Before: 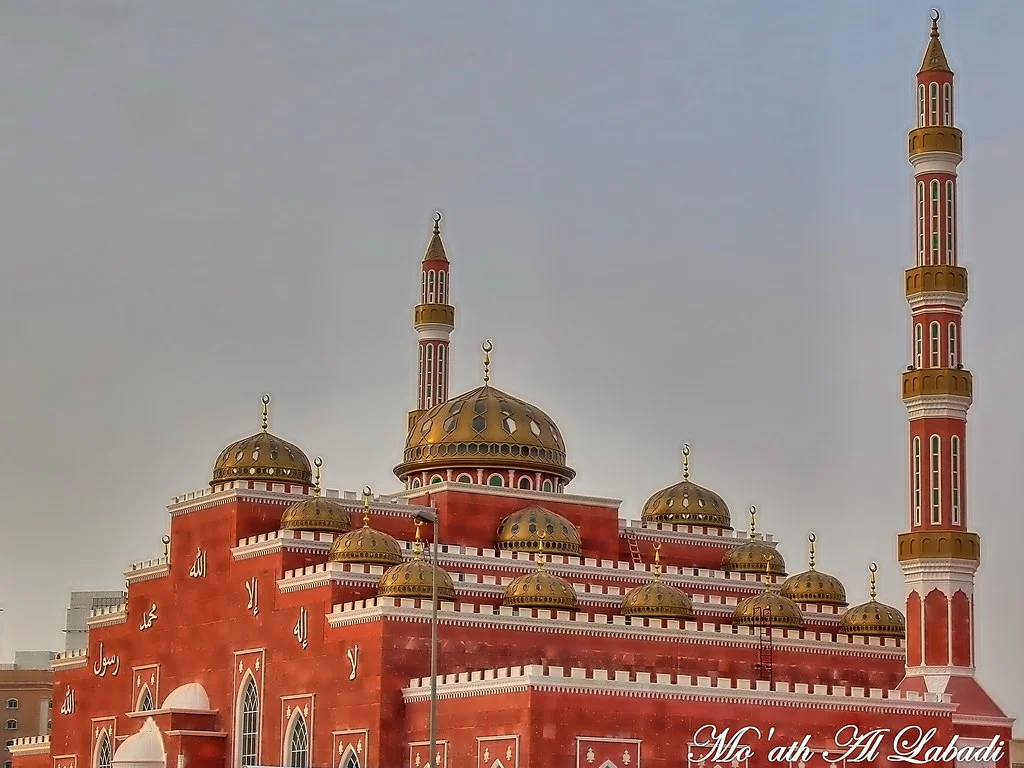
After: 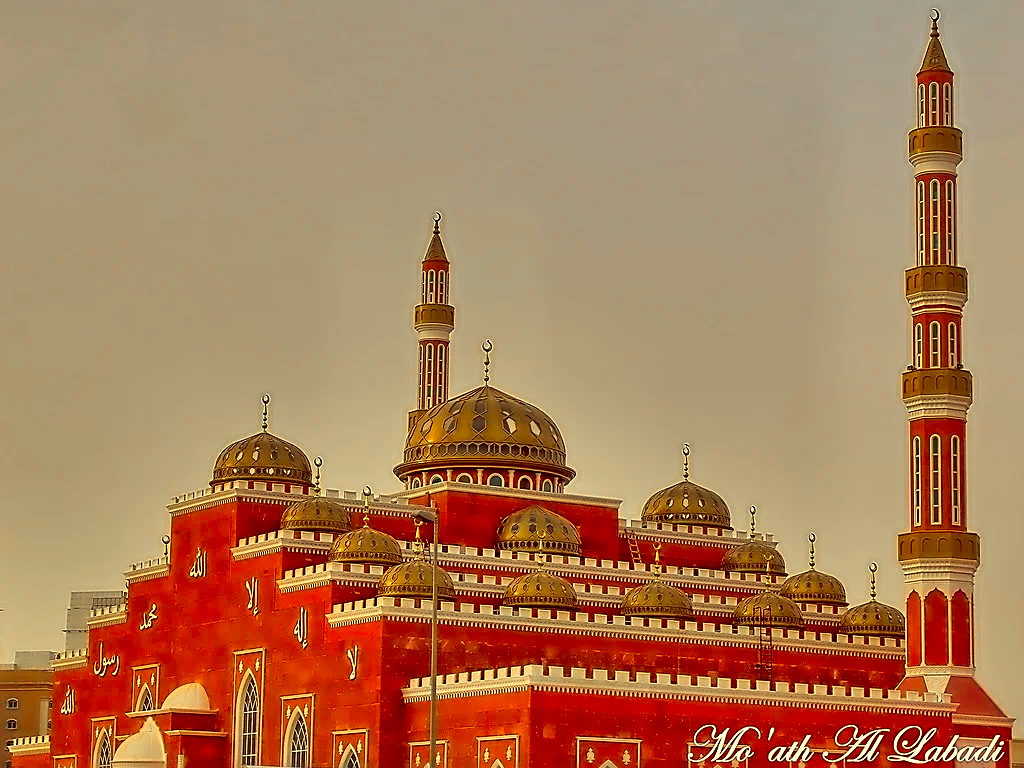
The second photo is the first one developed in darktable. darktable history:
sharpen: on, module defaults
color correction: highlights a* -0.482, highlights b* 40, shadows a* 9.8, shadows b* -0.161
color zones: curves: ch1 [(0, 0.679) (0.143, 0.647) (0.286, 0.261) (0.378, -0.011) (0.571, 0.396) (0.714, 0.399) (0.857, 0.406) (1, 0.679)]
